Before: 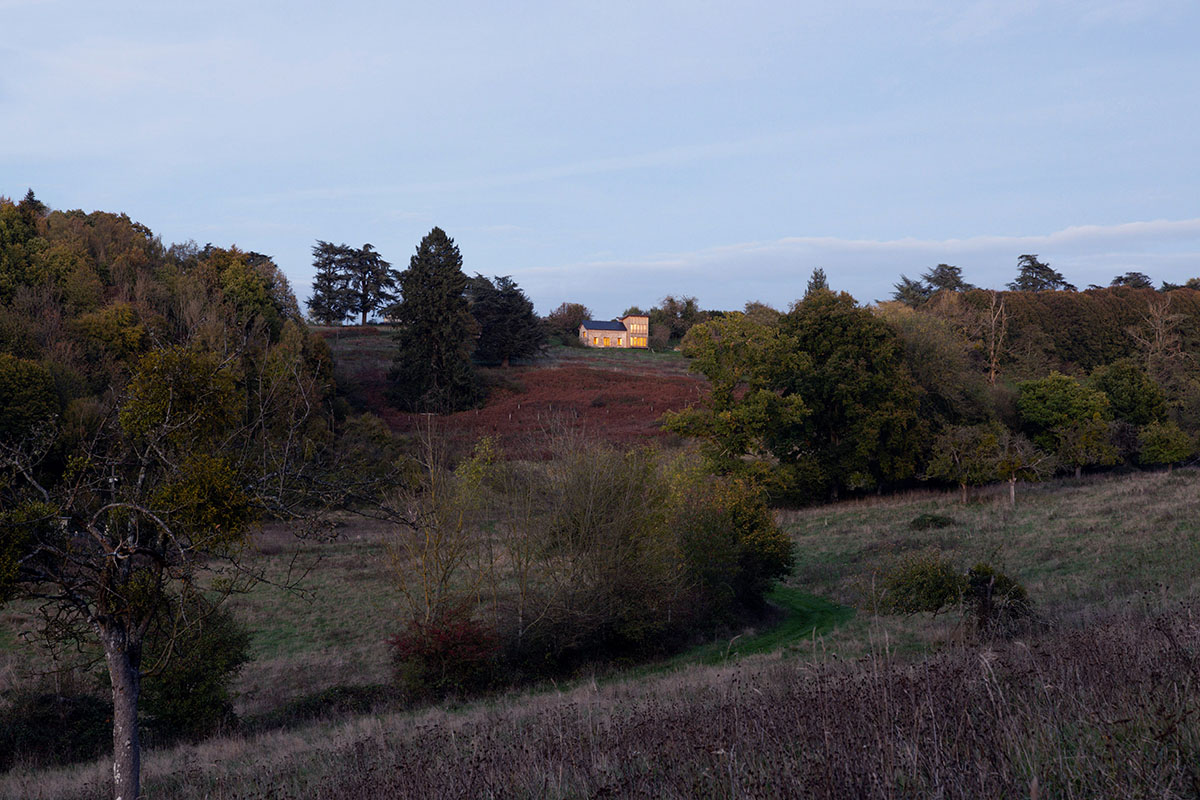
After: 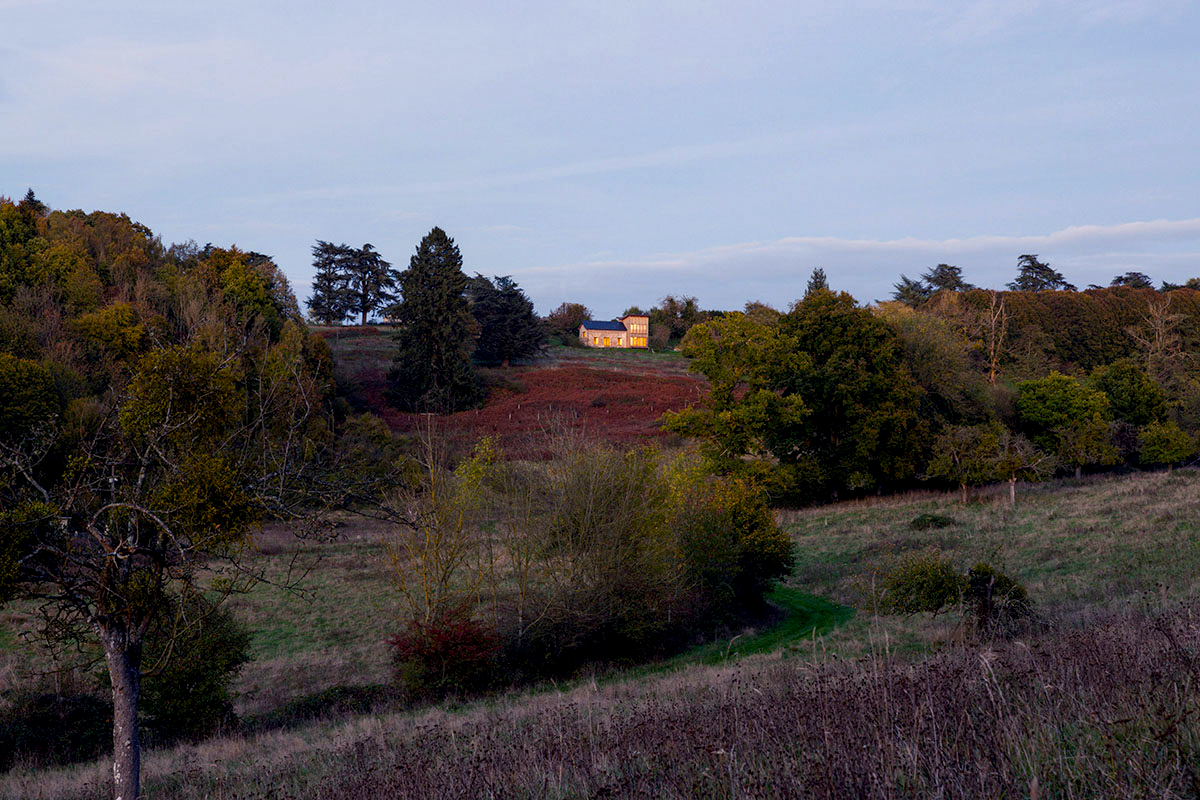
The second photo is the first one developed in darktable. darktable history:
color balance rgb: shadows lift › chroma 0.743%, shadows lift › hue 115.79°, highlights gain › chroma 1.345%, highlights gain › hue 55.56°, linear chroma grading › global chroma 15.385%, perceptual saturation grading › global saturation 20%, perceptual saturation grading › highlights -25.769%, perceptual saturation grading › shadows 24.364%
local contrast: shadows 94%, midtone range 0.499
